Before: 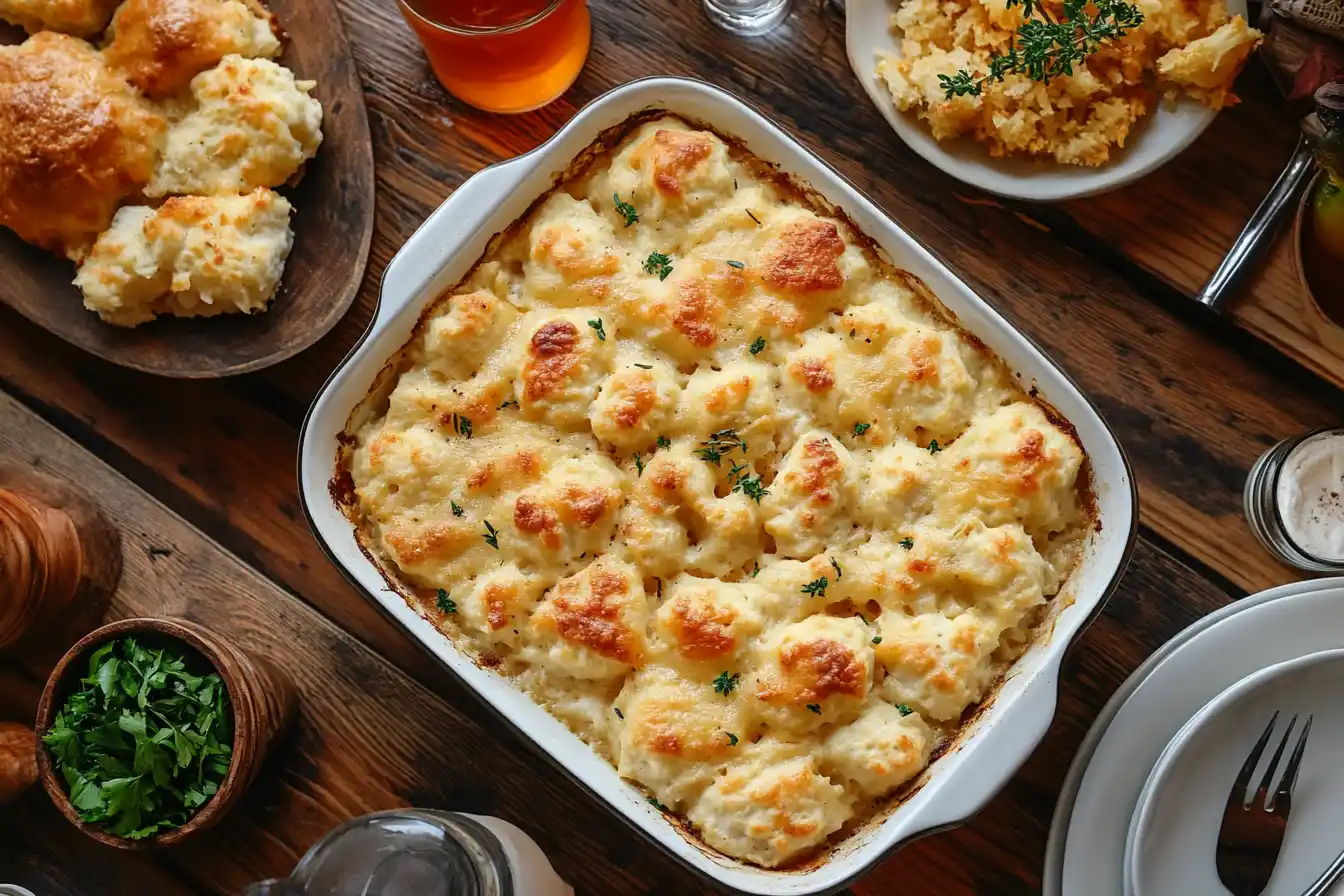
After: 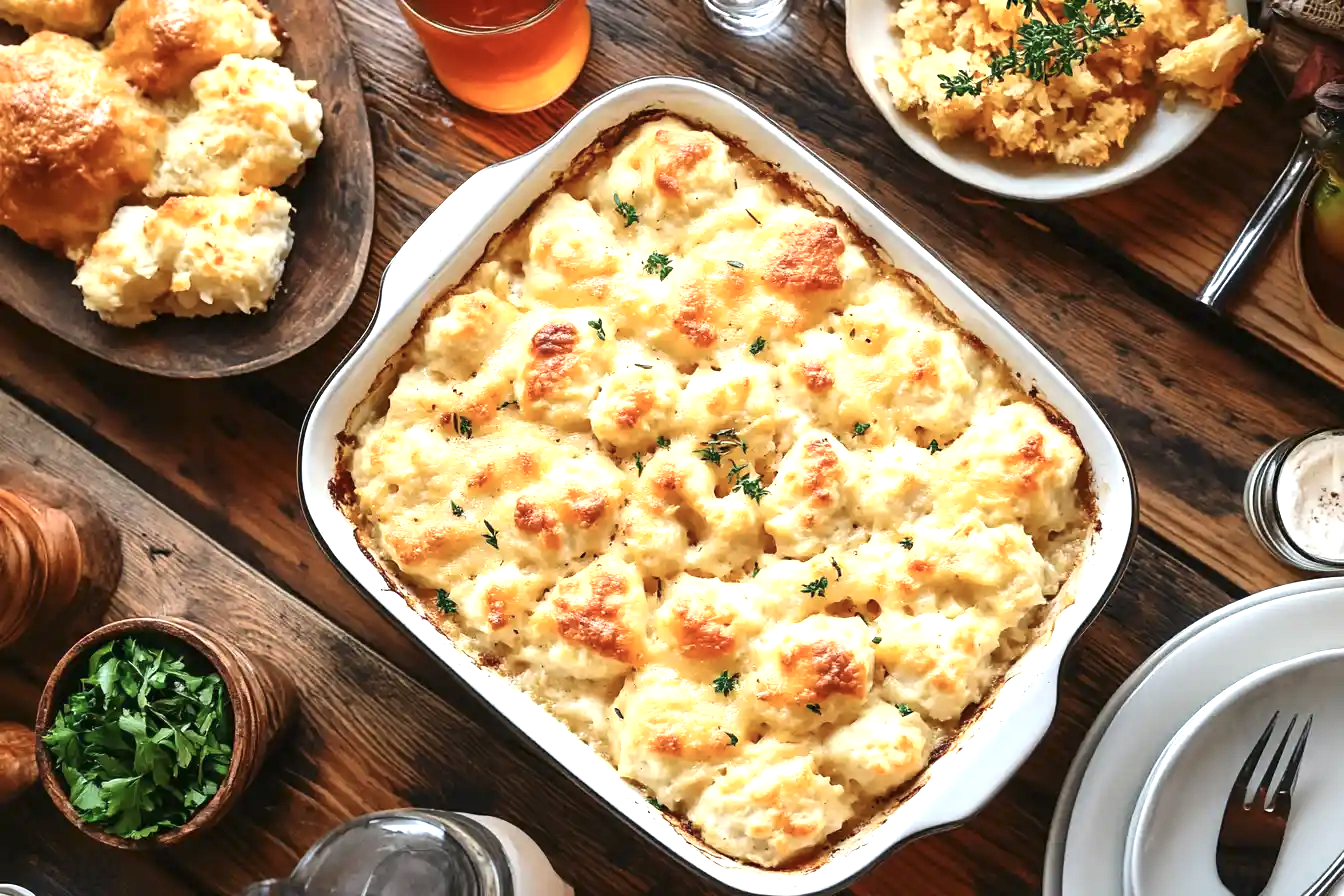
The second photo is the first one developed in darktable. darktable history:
exposure: black level correction 0, exposure 1.1 EV, compensate exposure bias true, compensate highlight preservation false
contrast brightness saturation: contrast 0.11, saturation -0.17
